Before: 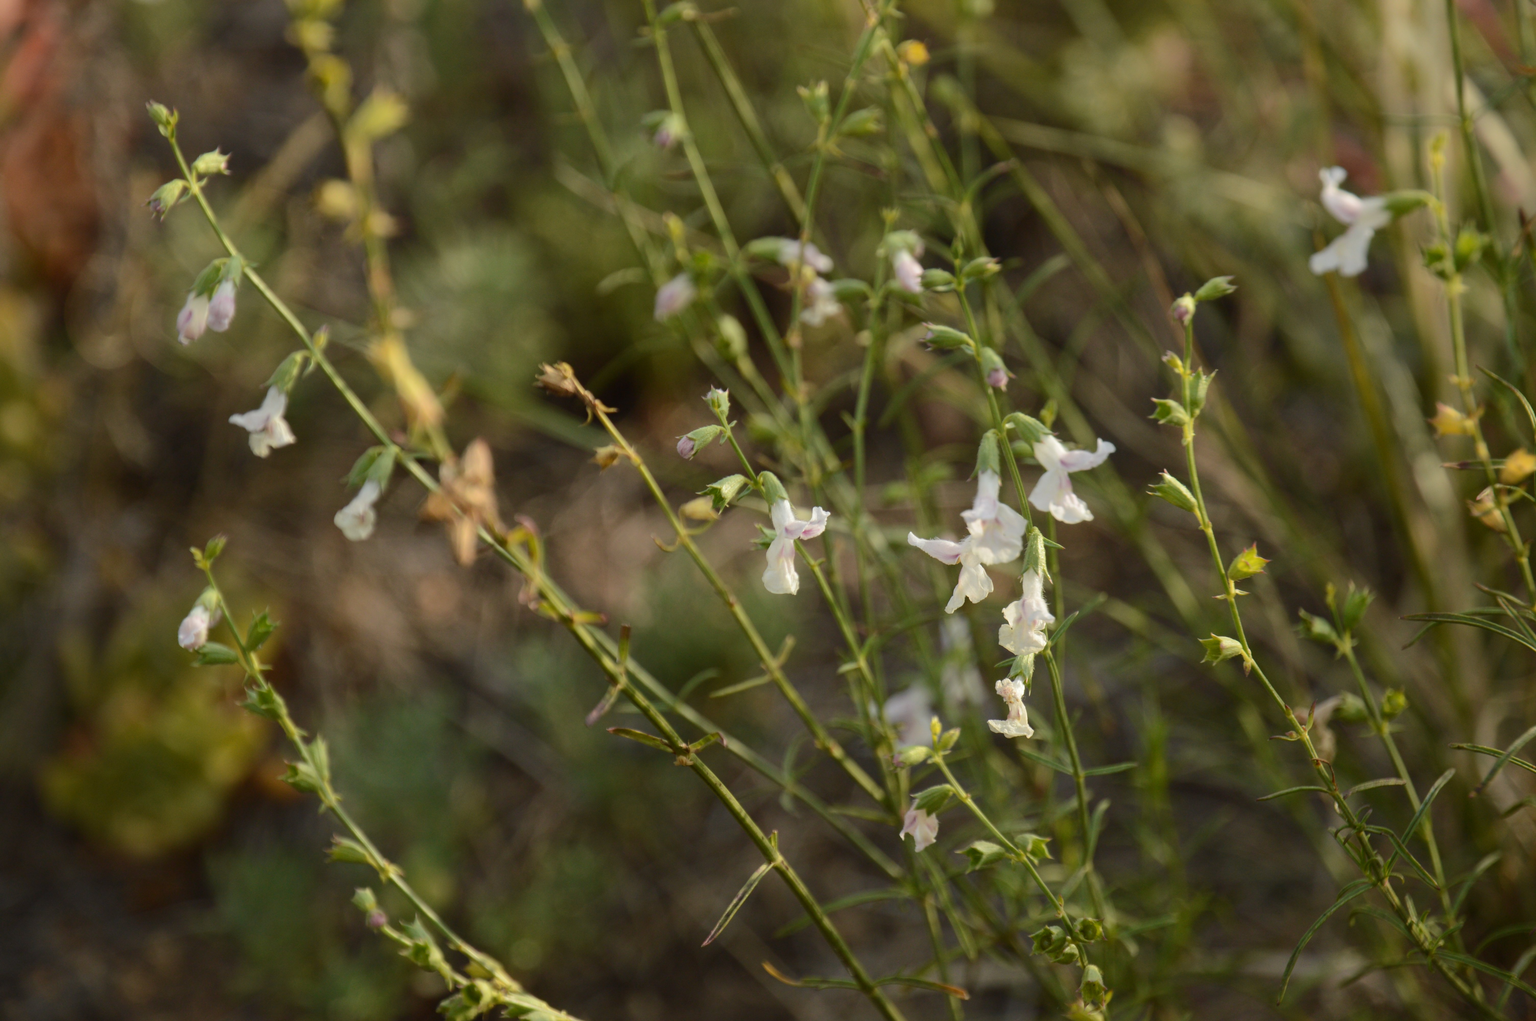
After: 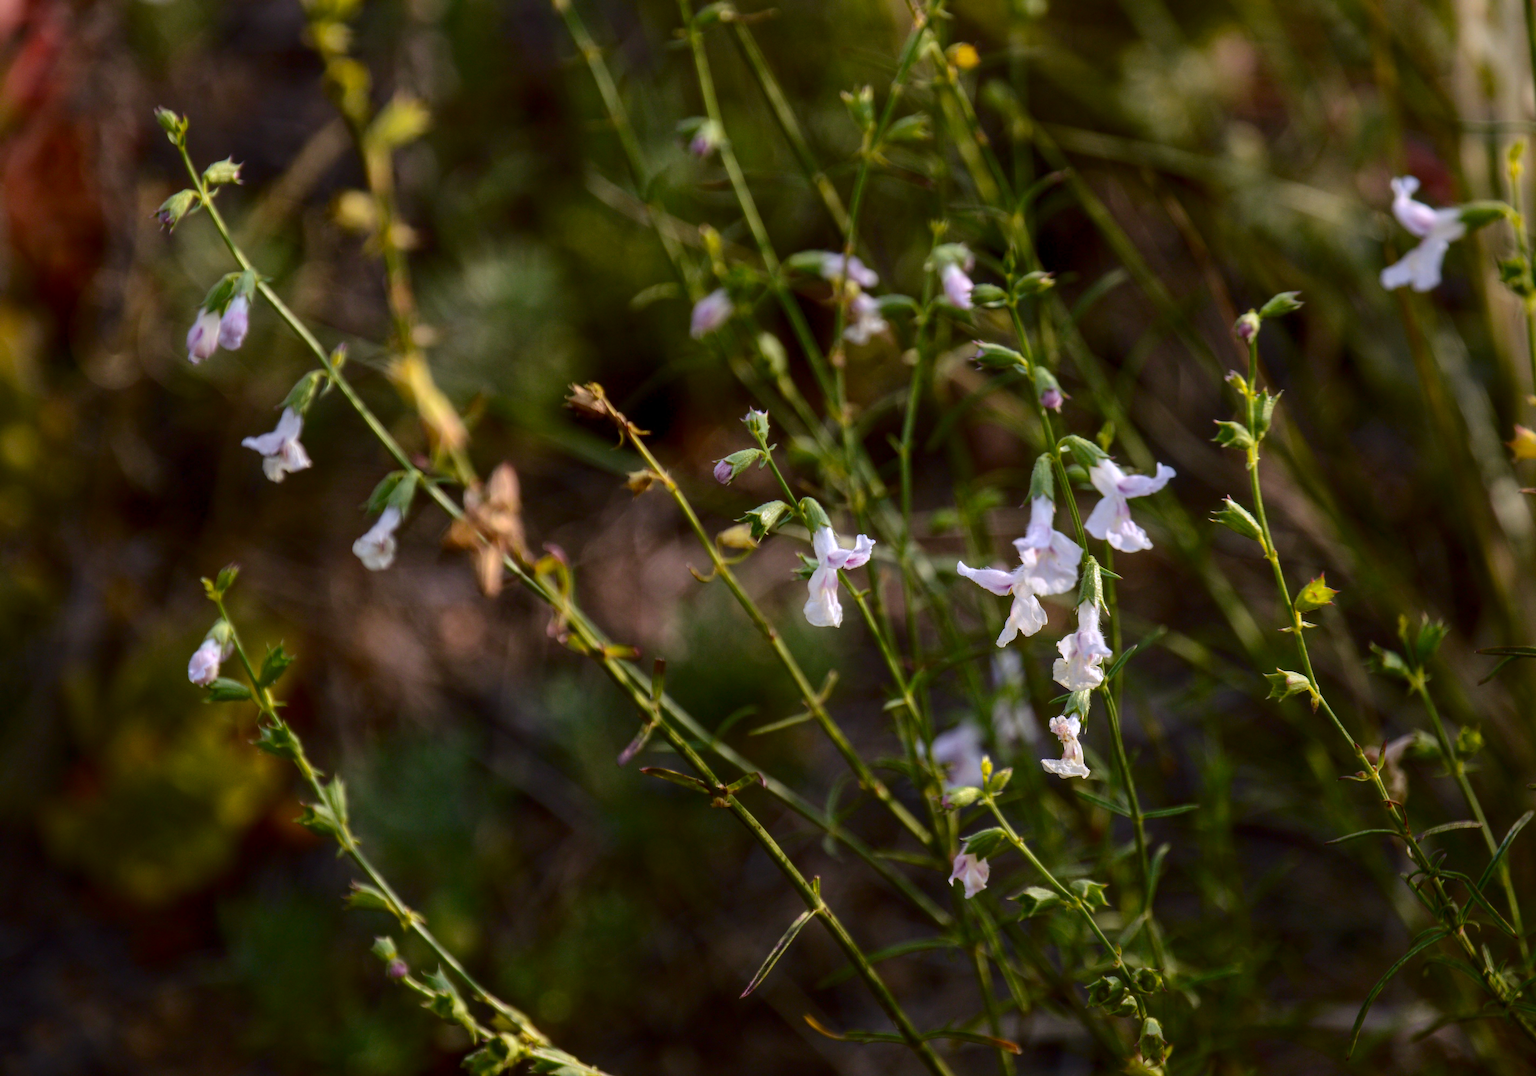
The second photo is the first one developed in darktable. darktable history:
color balance rgb: global offset › luminance 0.469%, global offset › hue 172.13°, perceptual saturation grading › global saturation 30.721%
crop and rotate: left 0%, right 5.104%
local contrast: detail 130%
contrast brightness saturation: contrast 0.135, brightness -0.22, saturation 0.142
color calibration: illuminant custom, x 0.367, y 0.392, temperature 4434.11 K
